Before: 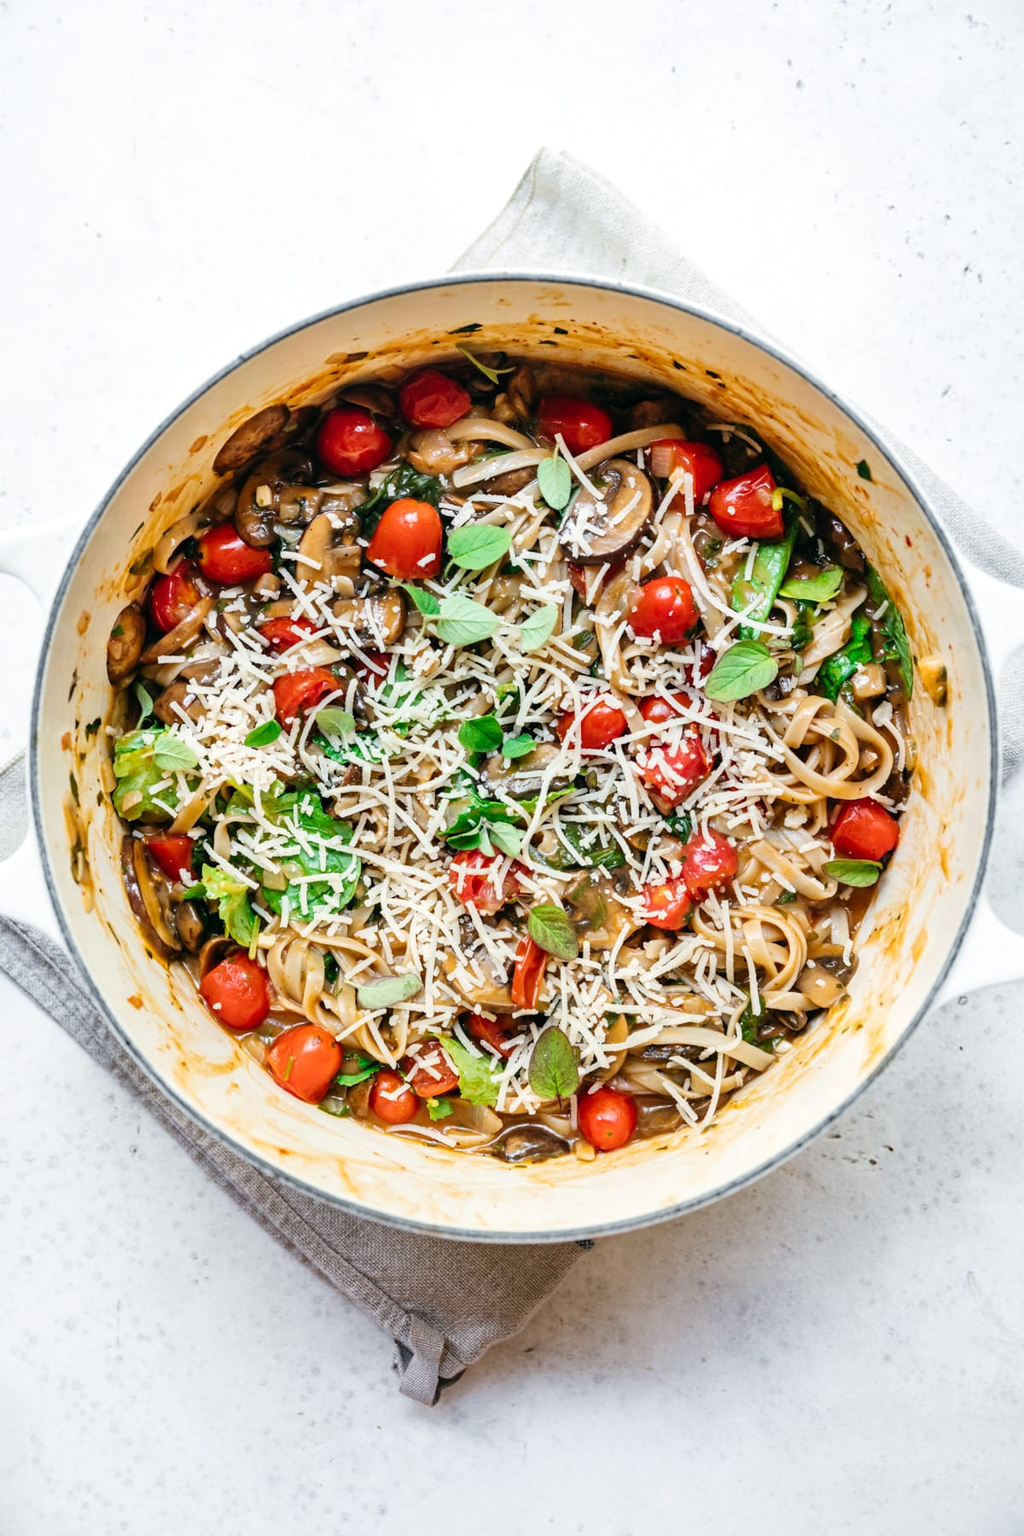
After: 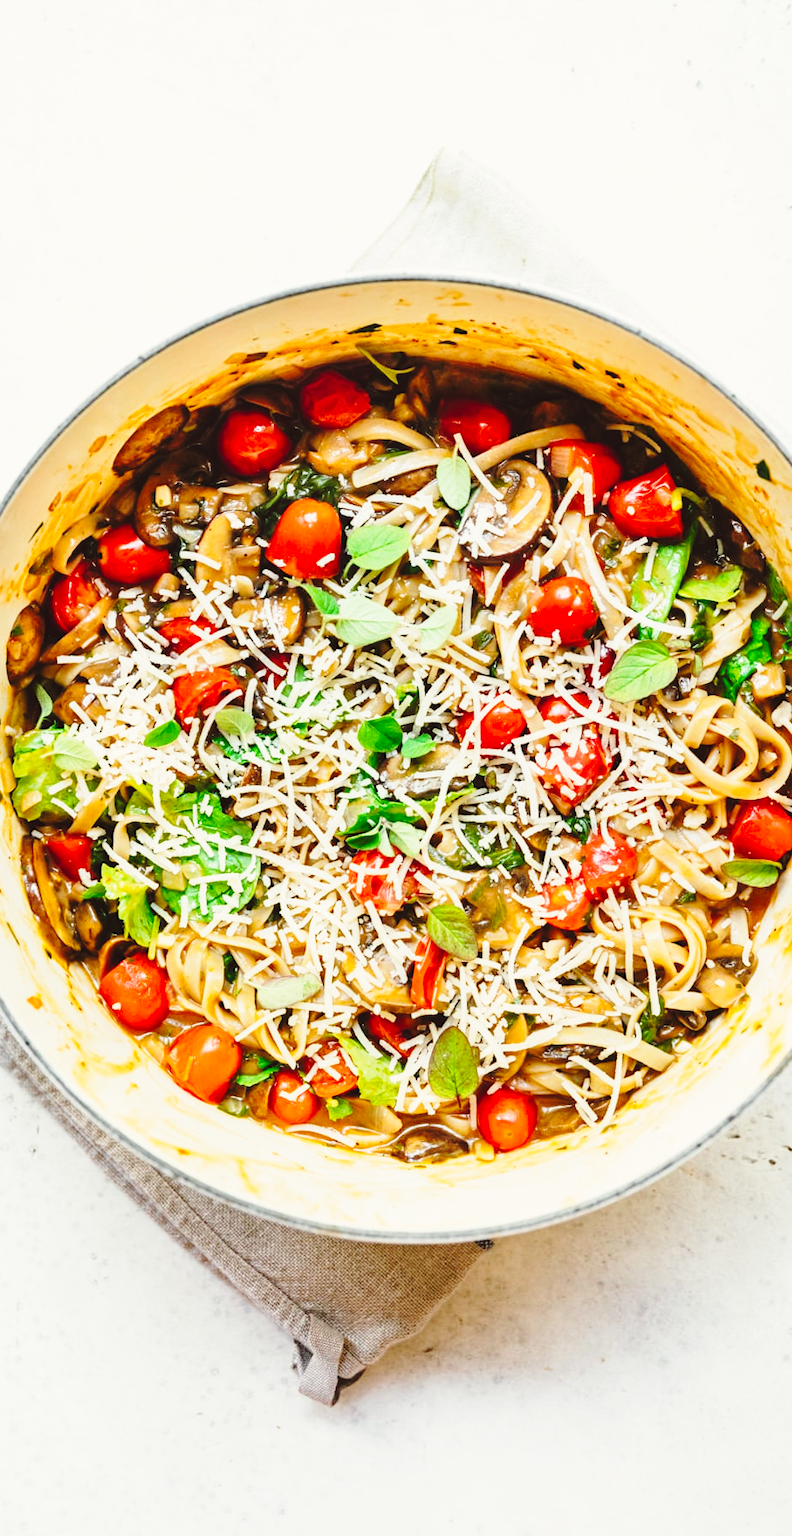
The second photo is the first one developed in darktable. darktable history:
white balance: red 0.982, blue 1.018
contrast brightness saturation: contrast 0.03, brightness 0.06, saturation 0.13
base curve: curves: ch0 [(0, 0) (0.028, 0.03) (0.121, 0.232) (0.46, 0.748) (0.859, 0.968) (1, 1)], preserve colors none
crop: left 9.88%, right 12.664%
color balance: lift [1.005, 1.002, 0.998, 0.998], gamma [1, 1.021, 1.02, 0.979], gain [0.923, 1.066, 1.056, 0.934]
exposure: exposure -0.116 EV, compensate exposure bias true, compensate highlight preservation false
